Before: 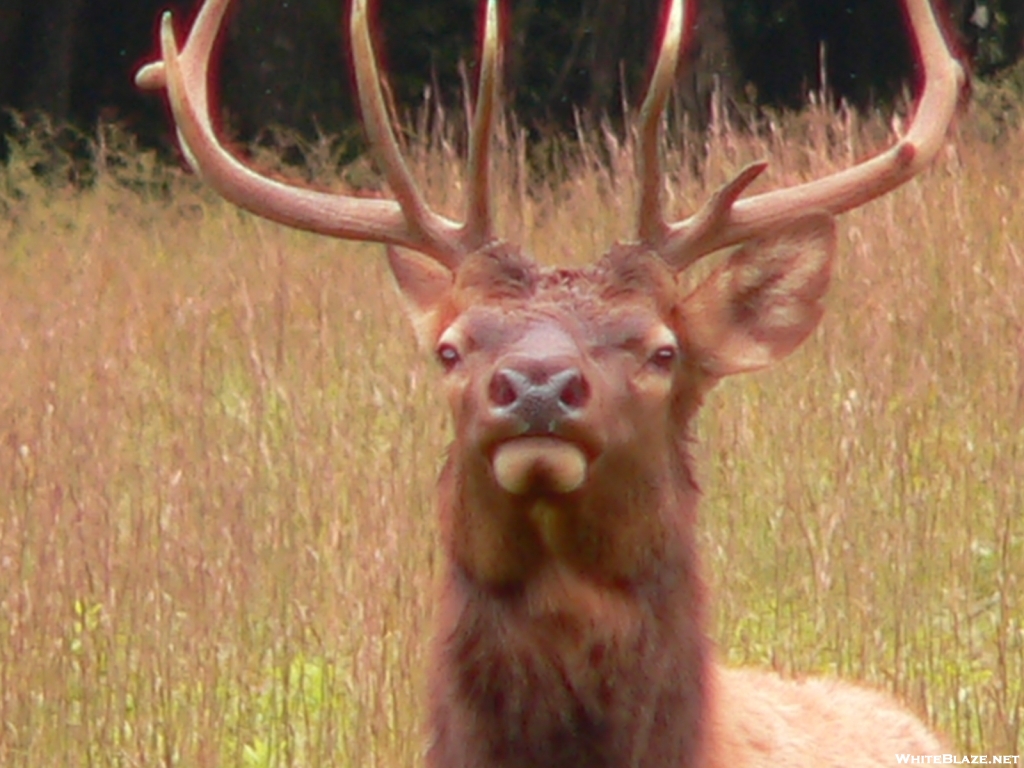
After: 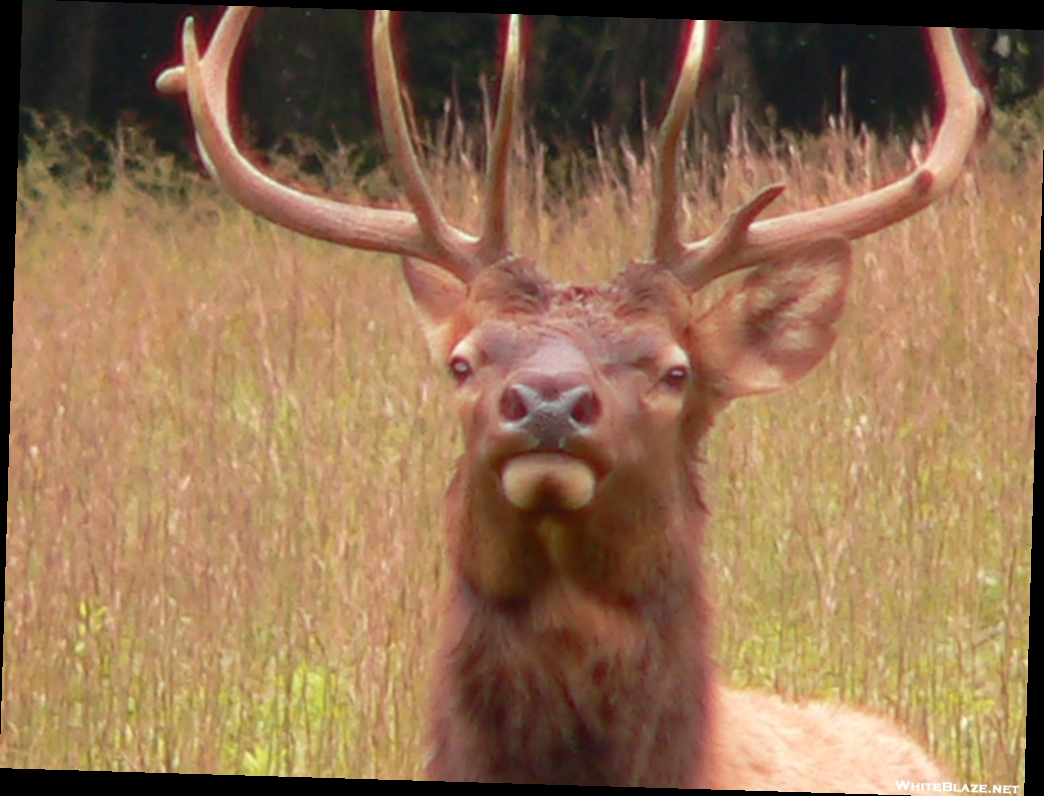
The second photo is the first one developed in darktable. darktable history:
rotate and perspective: rotation 1.72°, automatic cropping off
crop: top 0.05%, bottom 0.098%
